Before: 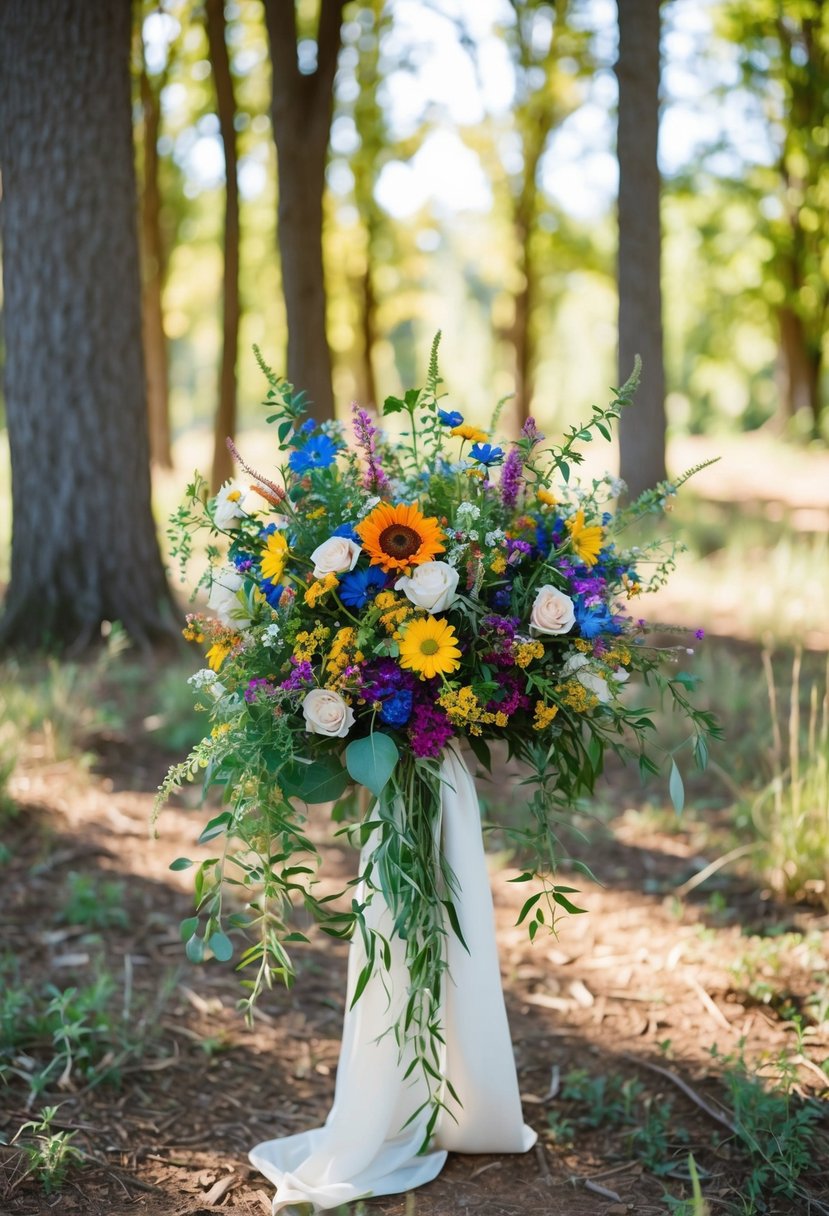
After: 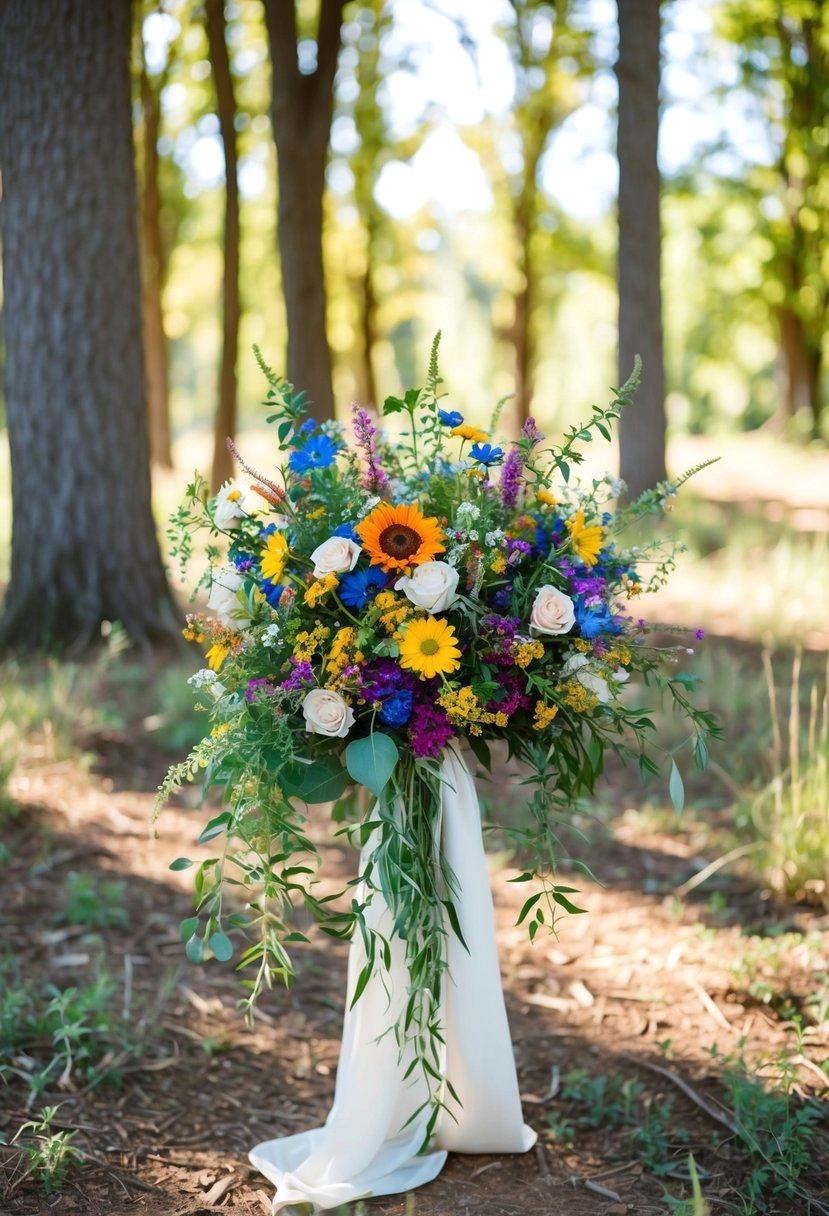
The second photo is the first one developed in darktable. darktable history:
exposure: black level correction 0.001, exposure 0.139 EV, compensate exposure bias true, compensate highlight preservation false
